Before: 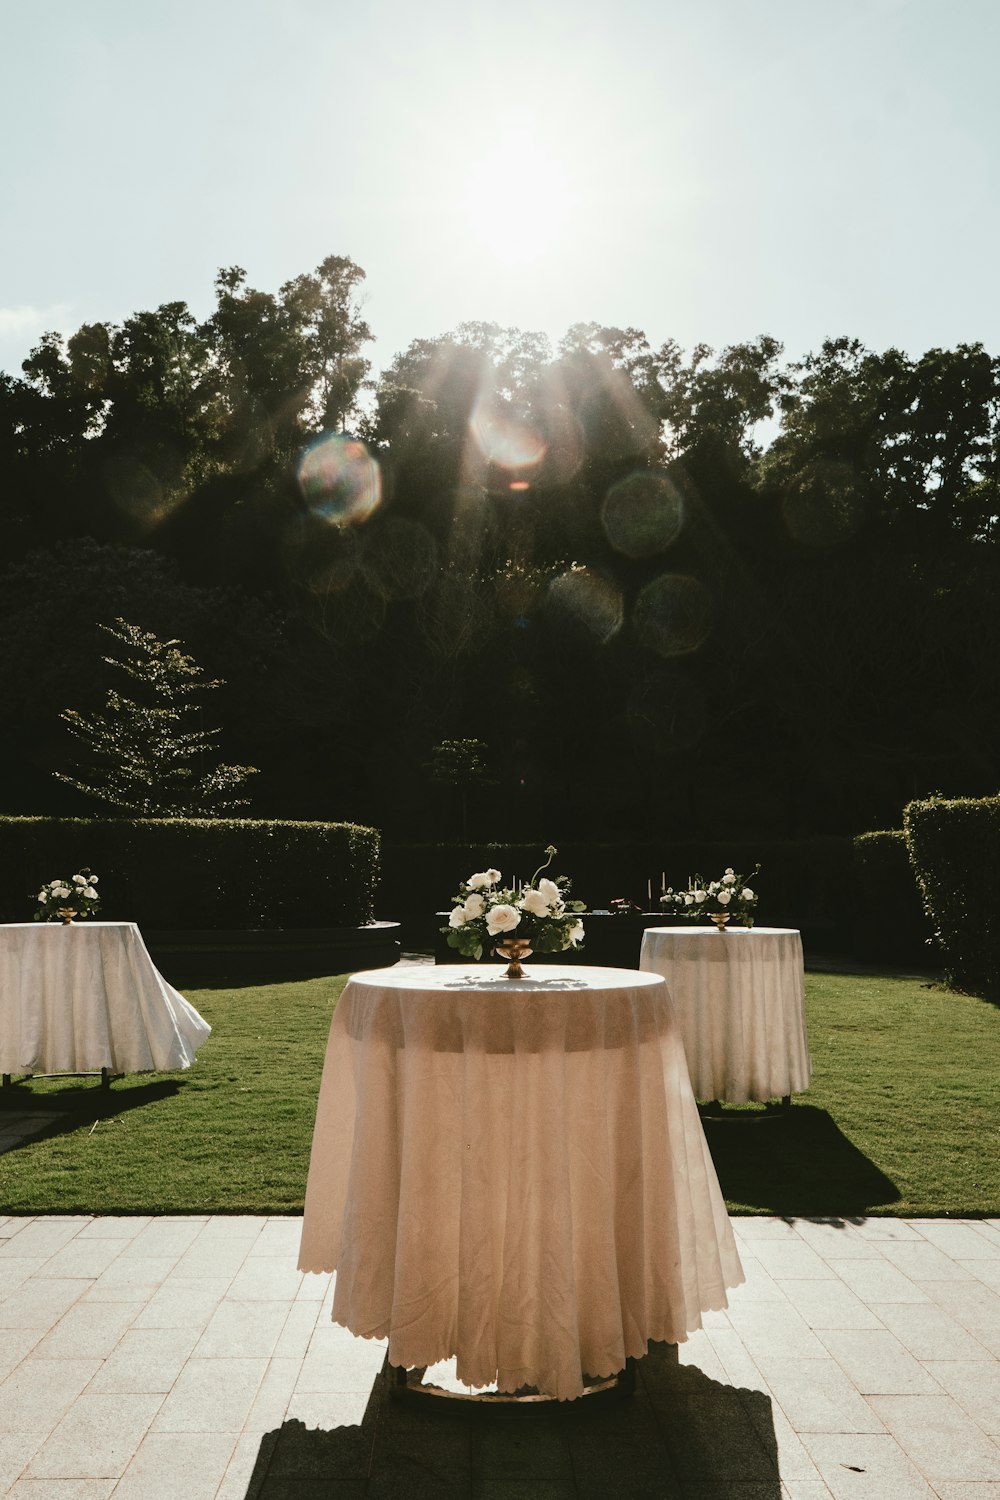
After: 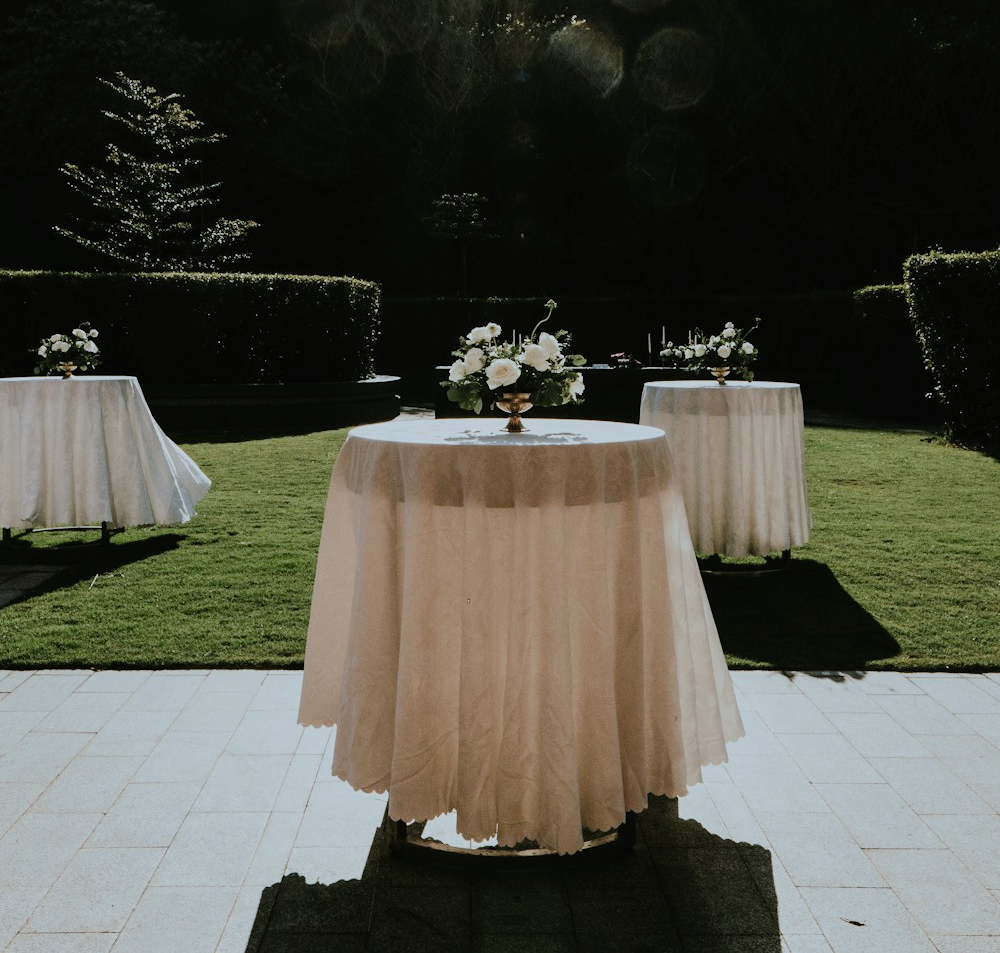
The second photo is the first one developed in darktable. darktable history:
white balance: red 0.924, blue 1.095
filmic rgb: black relative exposure -7.65 EV, white relative exposure 4.56 EV, hardness 3.61
crop and rotate: top 36.435%
